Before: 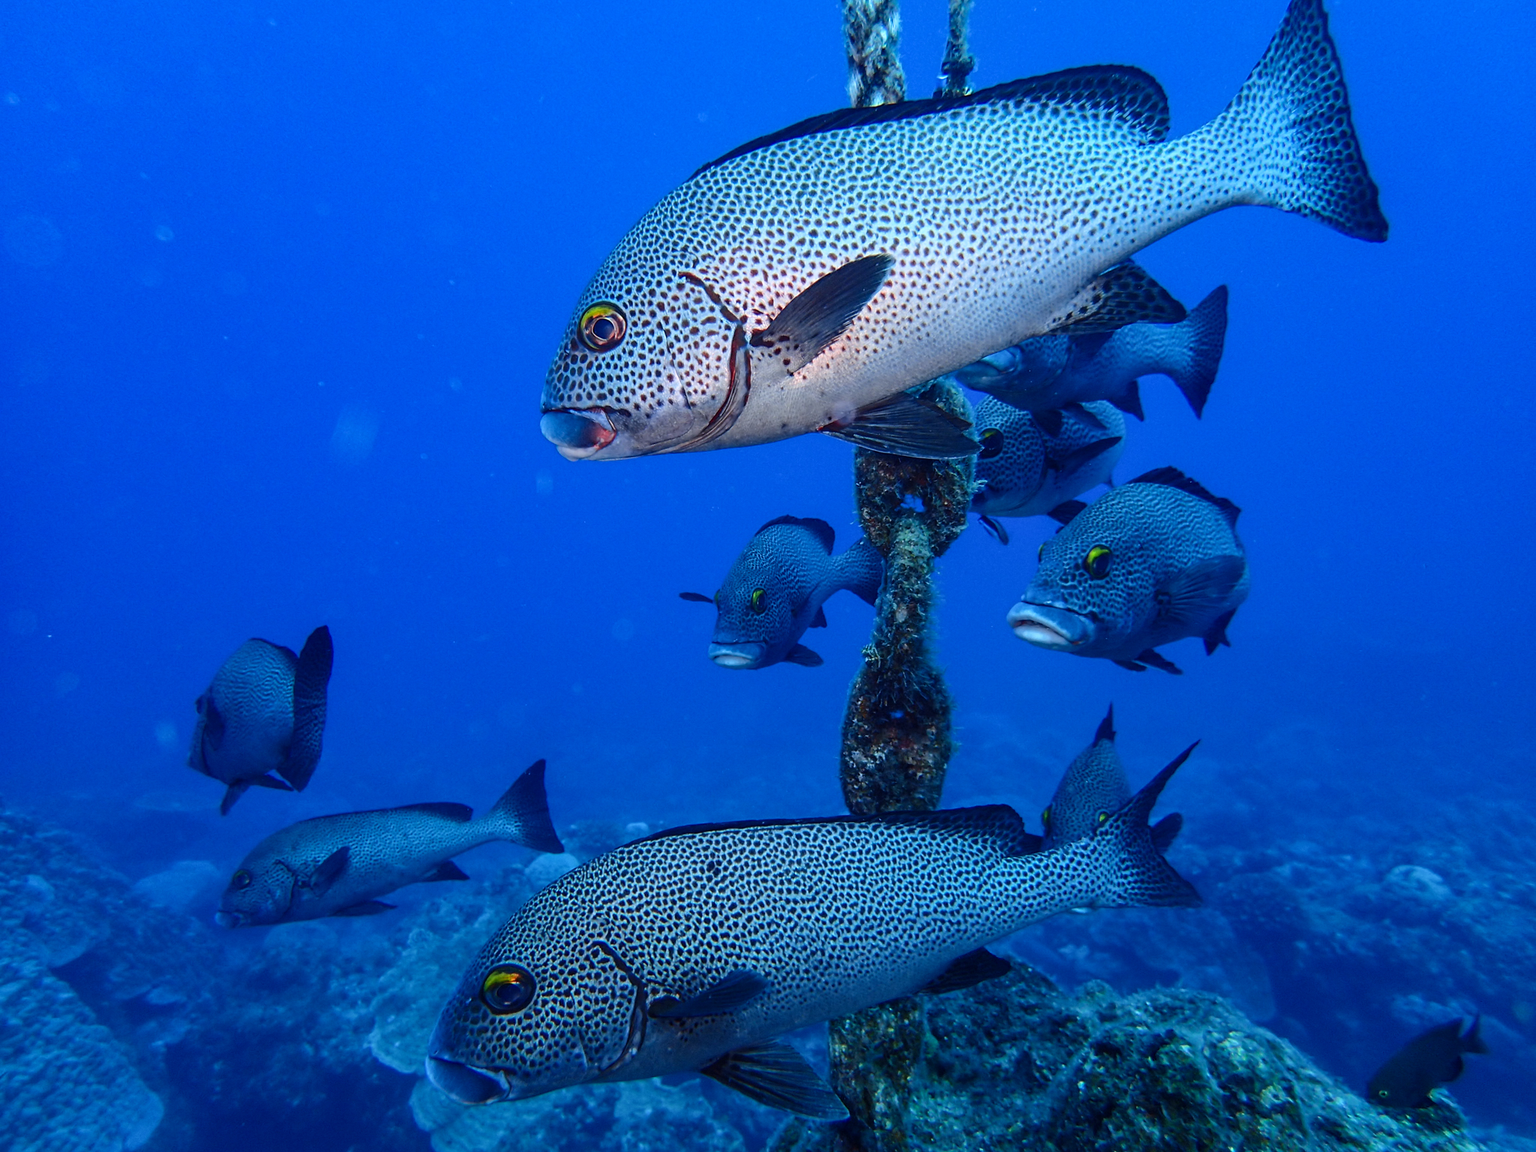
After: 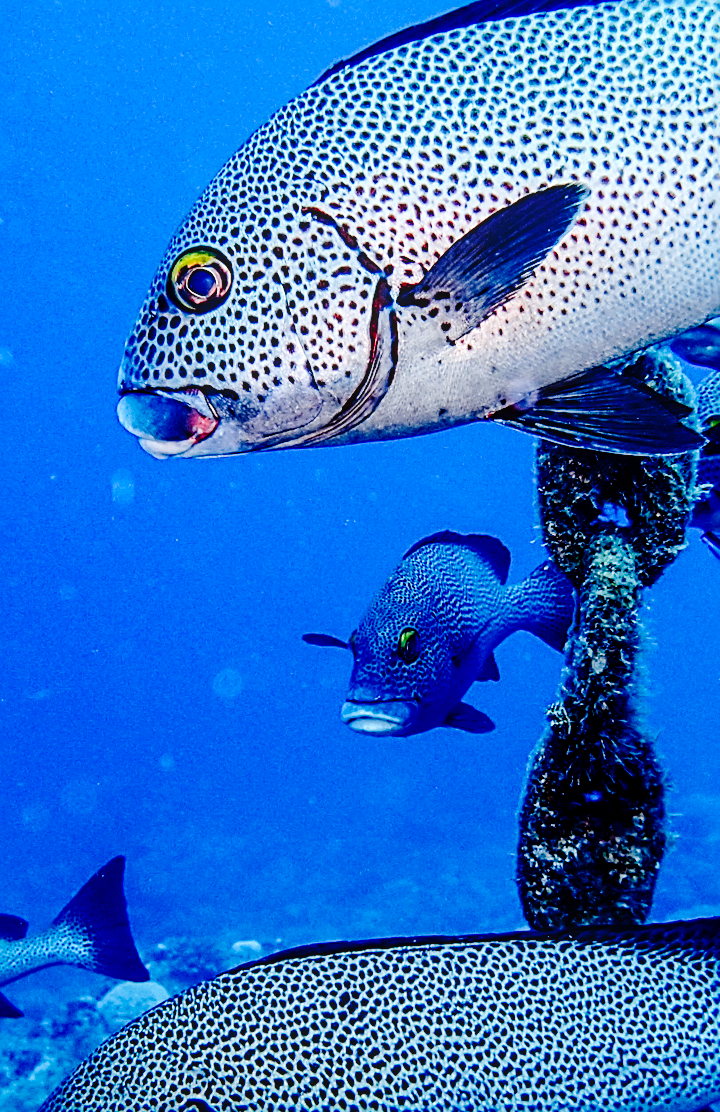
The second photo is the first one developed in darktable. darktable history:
base curve: curves: ch0 [(0, 0) (0.036, 0.01) (0.123, 0.254) (0.258, 0.504) (0.507, 0.748) (1, 1)], preserve colors none
local contrast: on, module defaults
crop and rotate: left 29.476%, top 10.214%, right 35.32%, bottom 17.333%
sharpen: radius 2.676, amount 0.669
